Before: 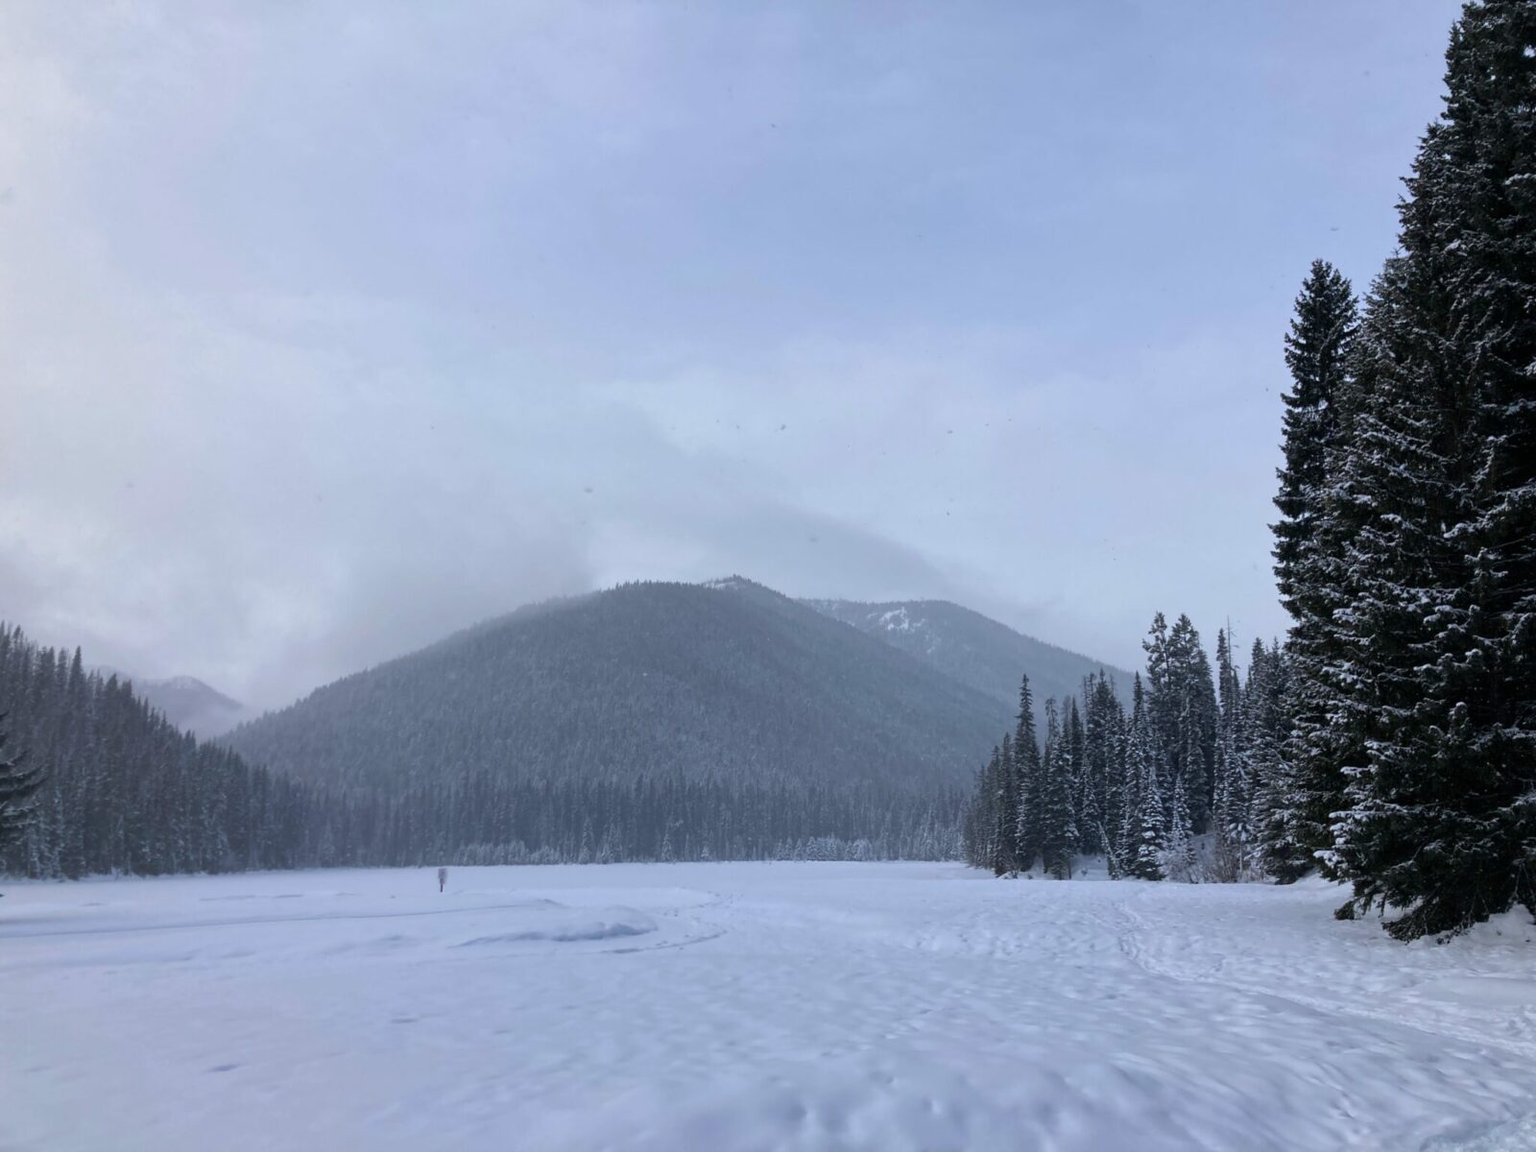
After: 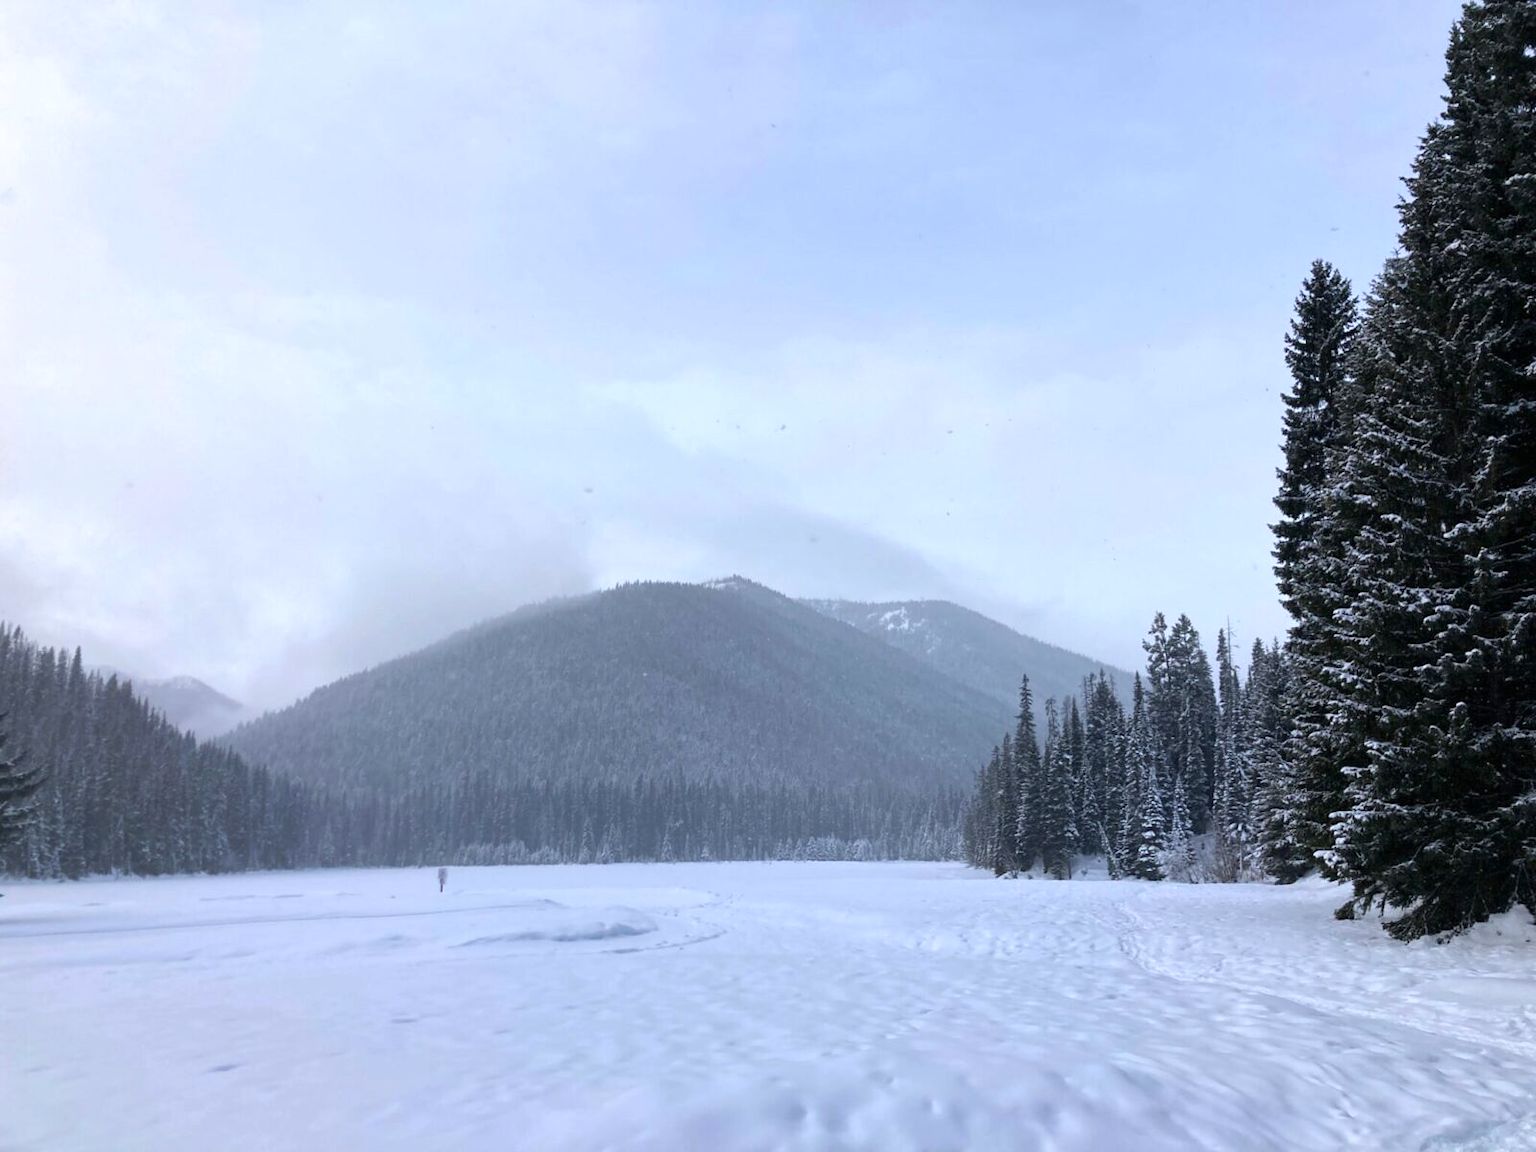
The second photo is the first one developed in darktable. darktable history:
exposure: exposure 0.523 EV, compensate highlight preservation false
